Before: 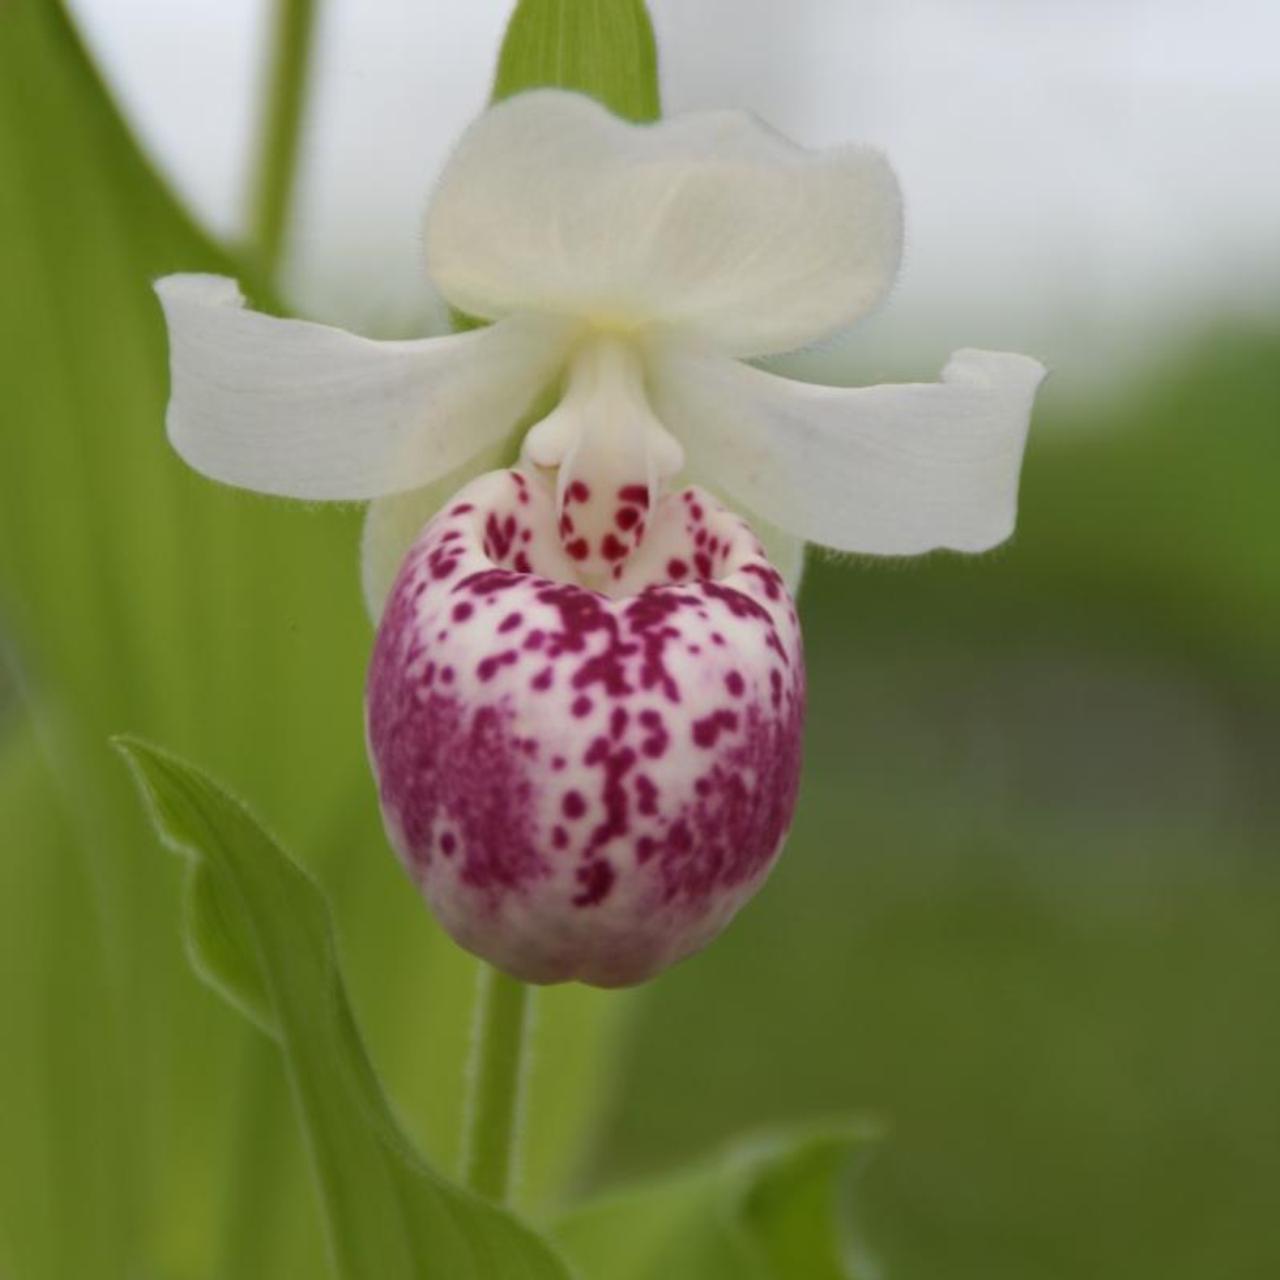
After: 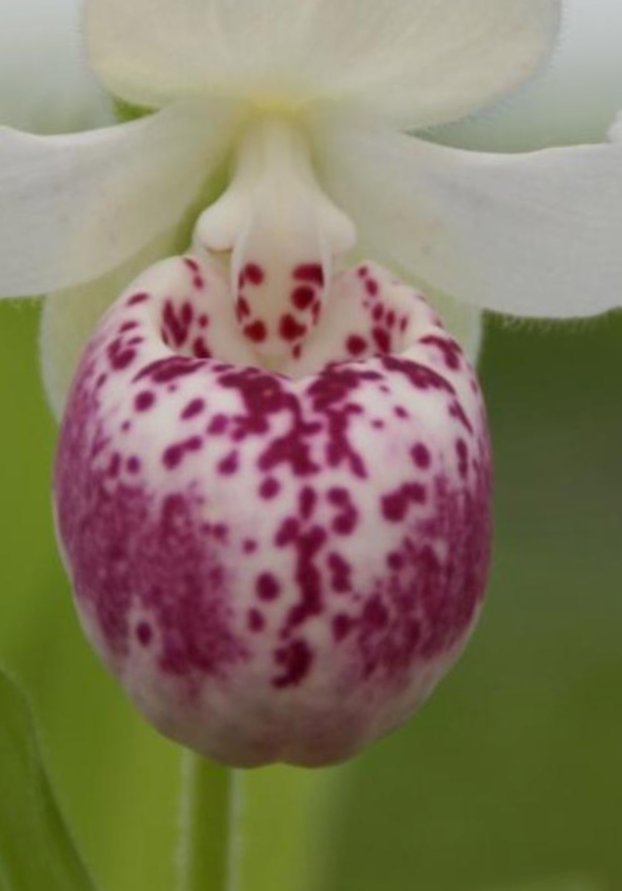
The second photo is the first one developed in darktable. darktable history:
rotate and perspective: rotation -3.52°, crop left 0.036, crop right 0.964, crop top 0.081, crop bottom 0.919
lowpass: radius 0.5, unbound 0
crop and rotate: angle 0.02°, left 24.353%, top 13.219%, right 26.156%, bottom 8.224%
exposure: black level correction 0.002, exposure -0.1 EV, compensate highlight preservation false
